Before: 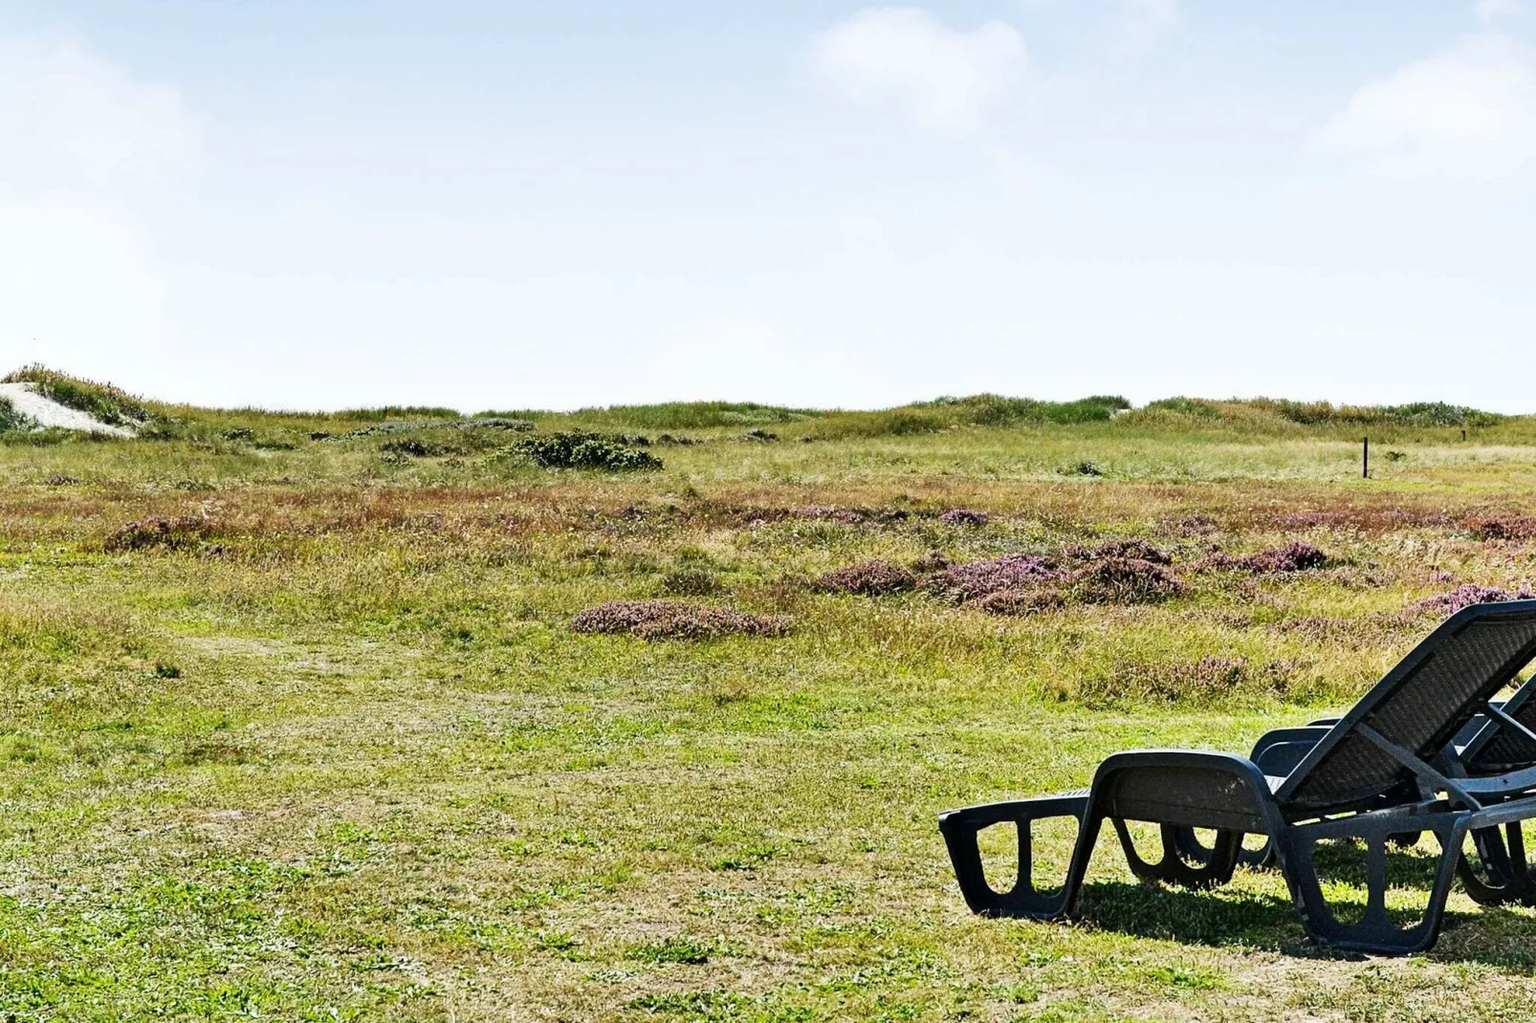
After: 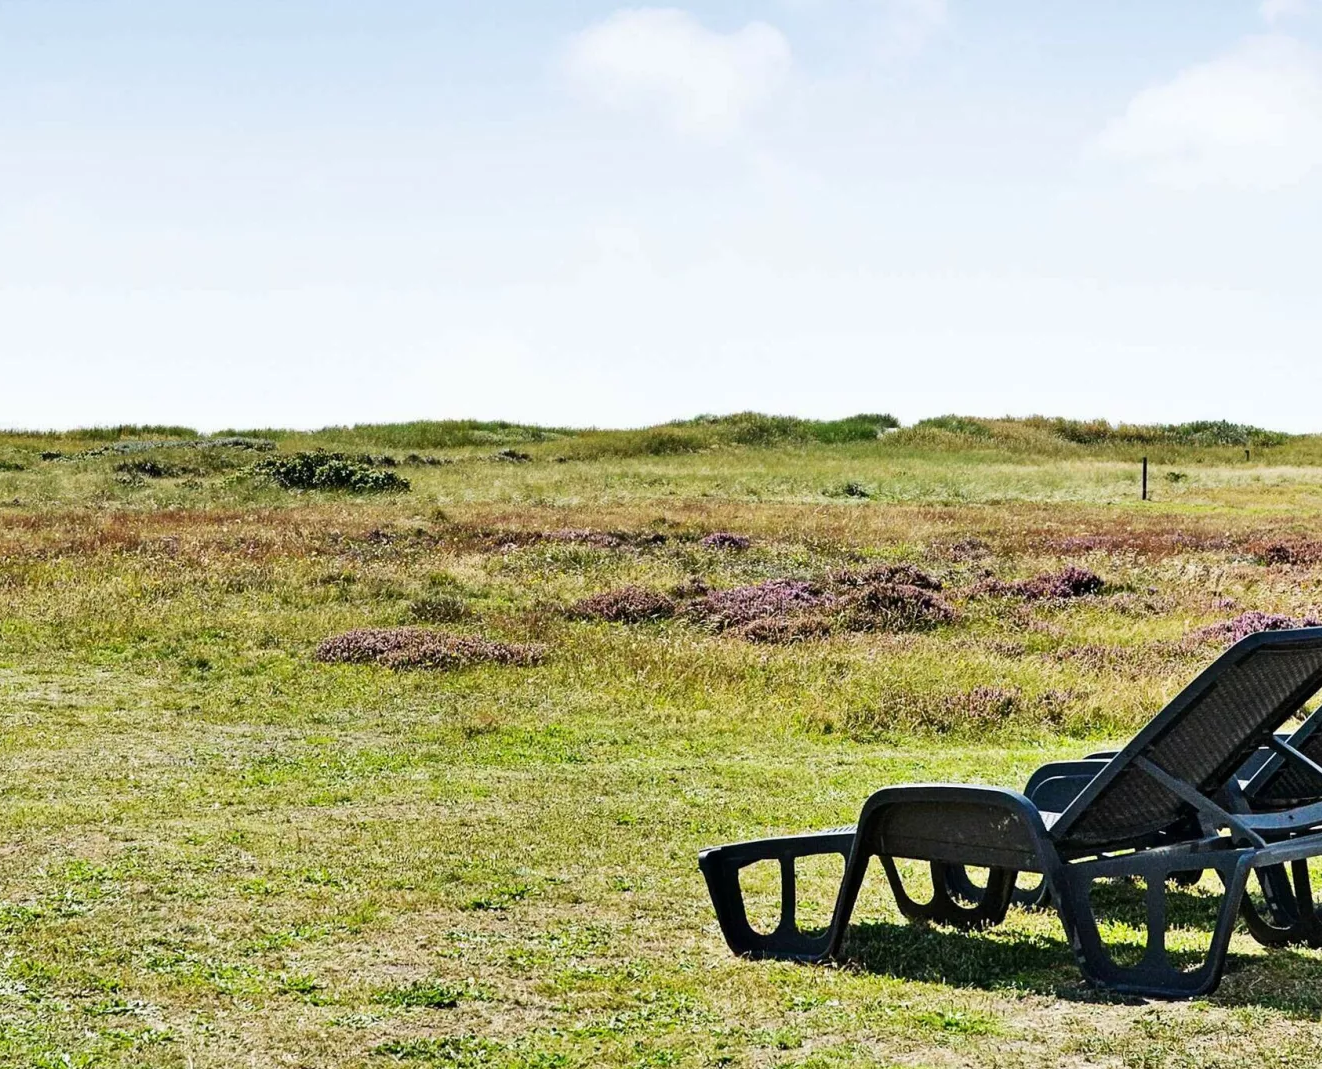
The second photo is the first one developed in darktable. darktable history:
crop: left 17.622%, bottom 0.044%
